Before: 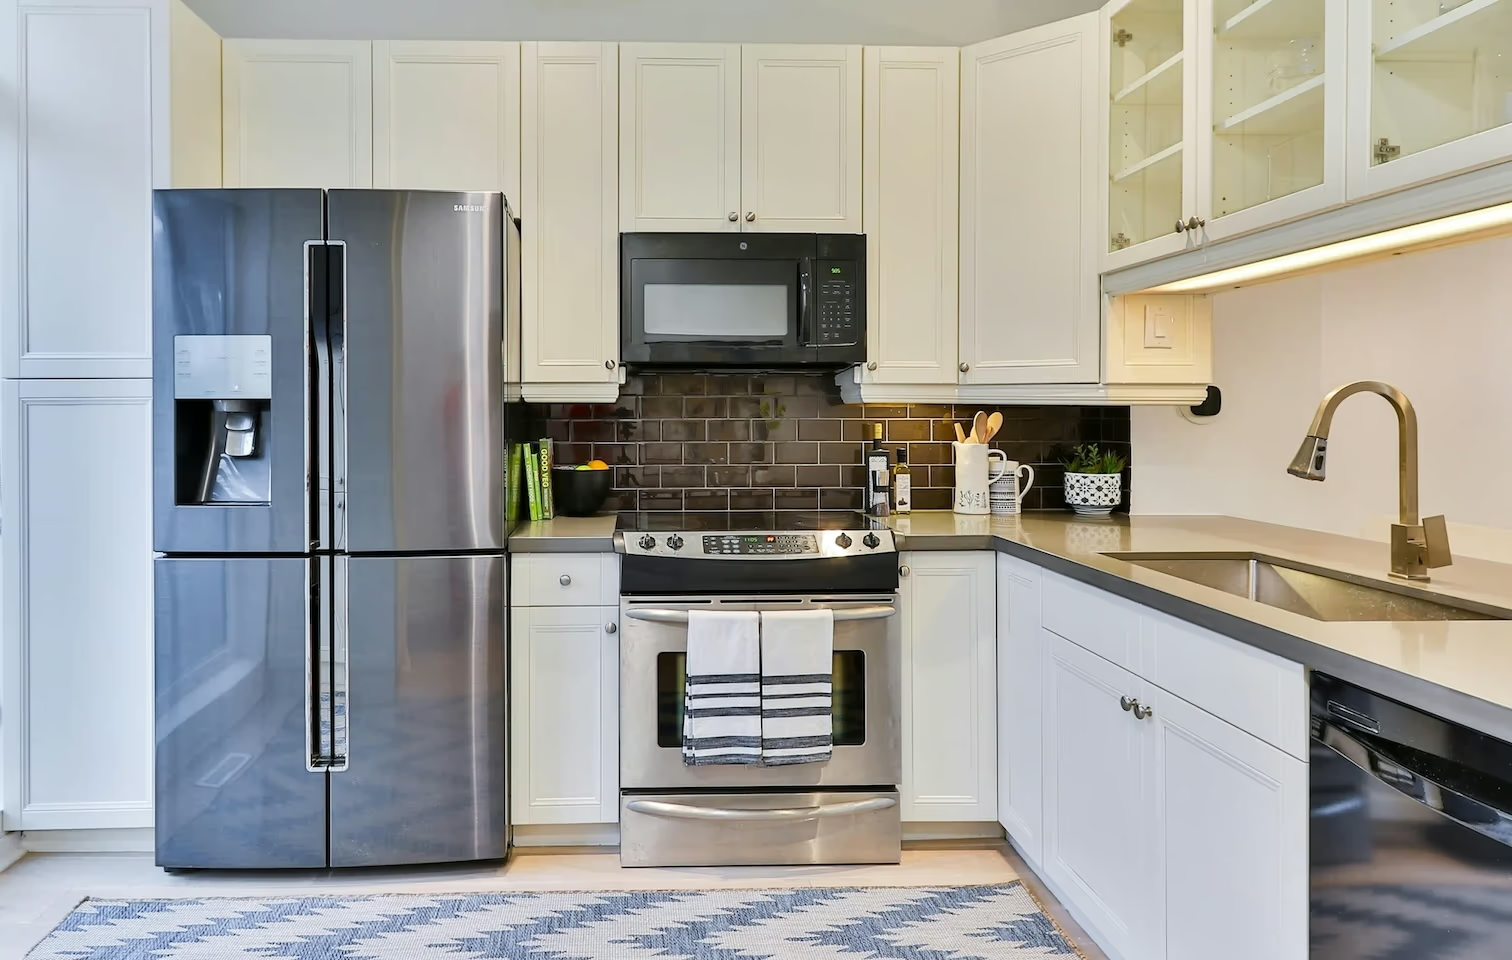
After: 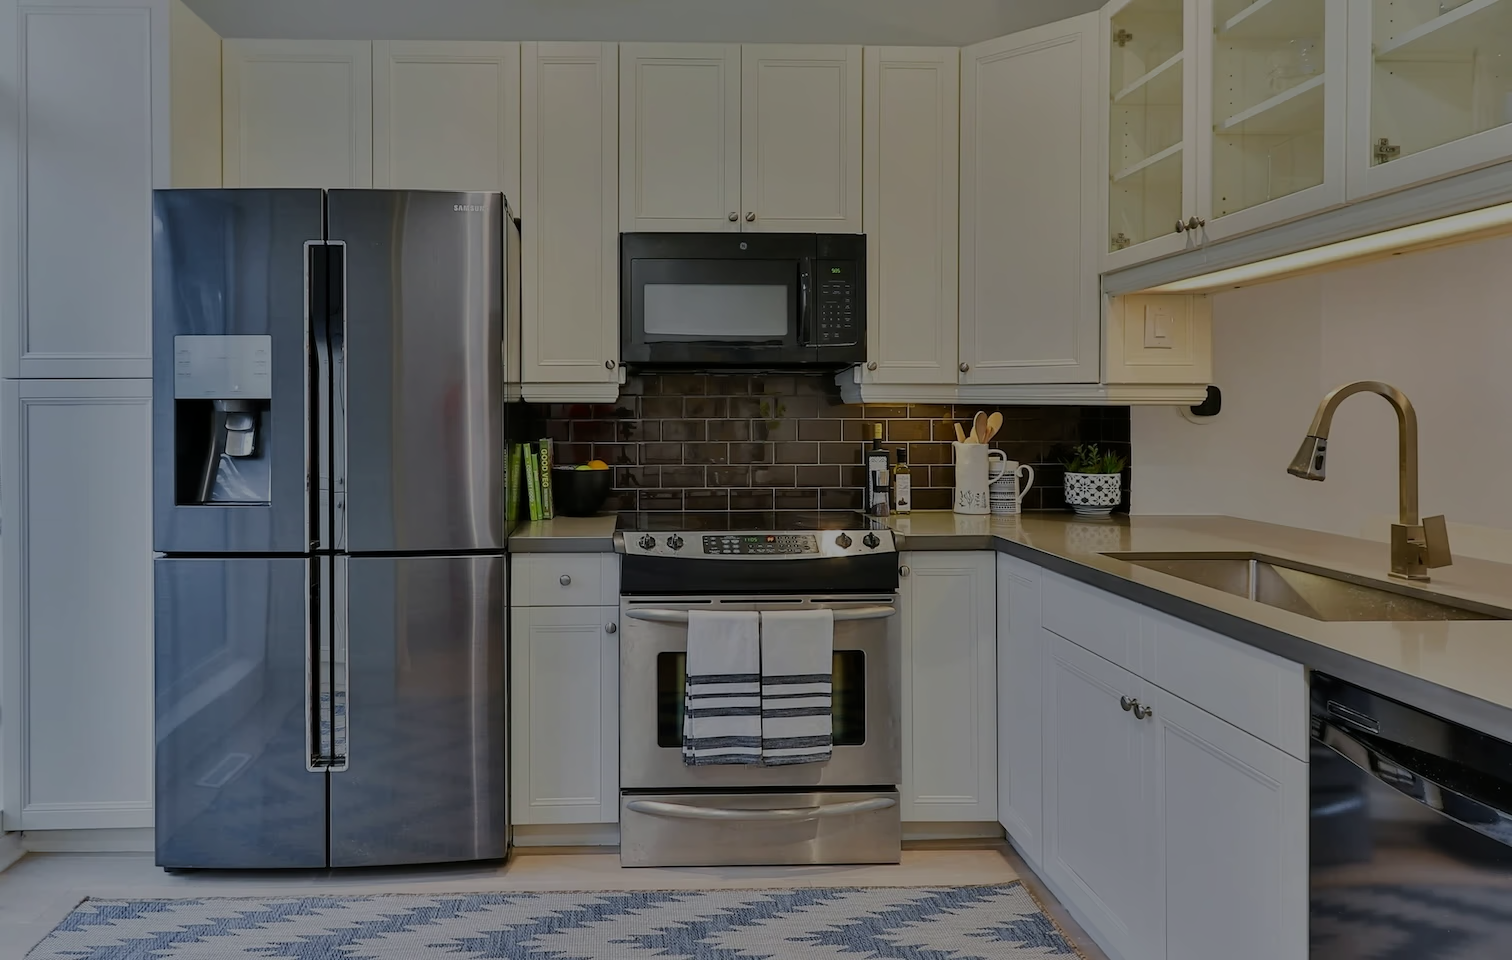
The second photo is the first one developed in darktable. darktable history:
exposure: exposure -1.468 EV, compensate highlight preservation false
